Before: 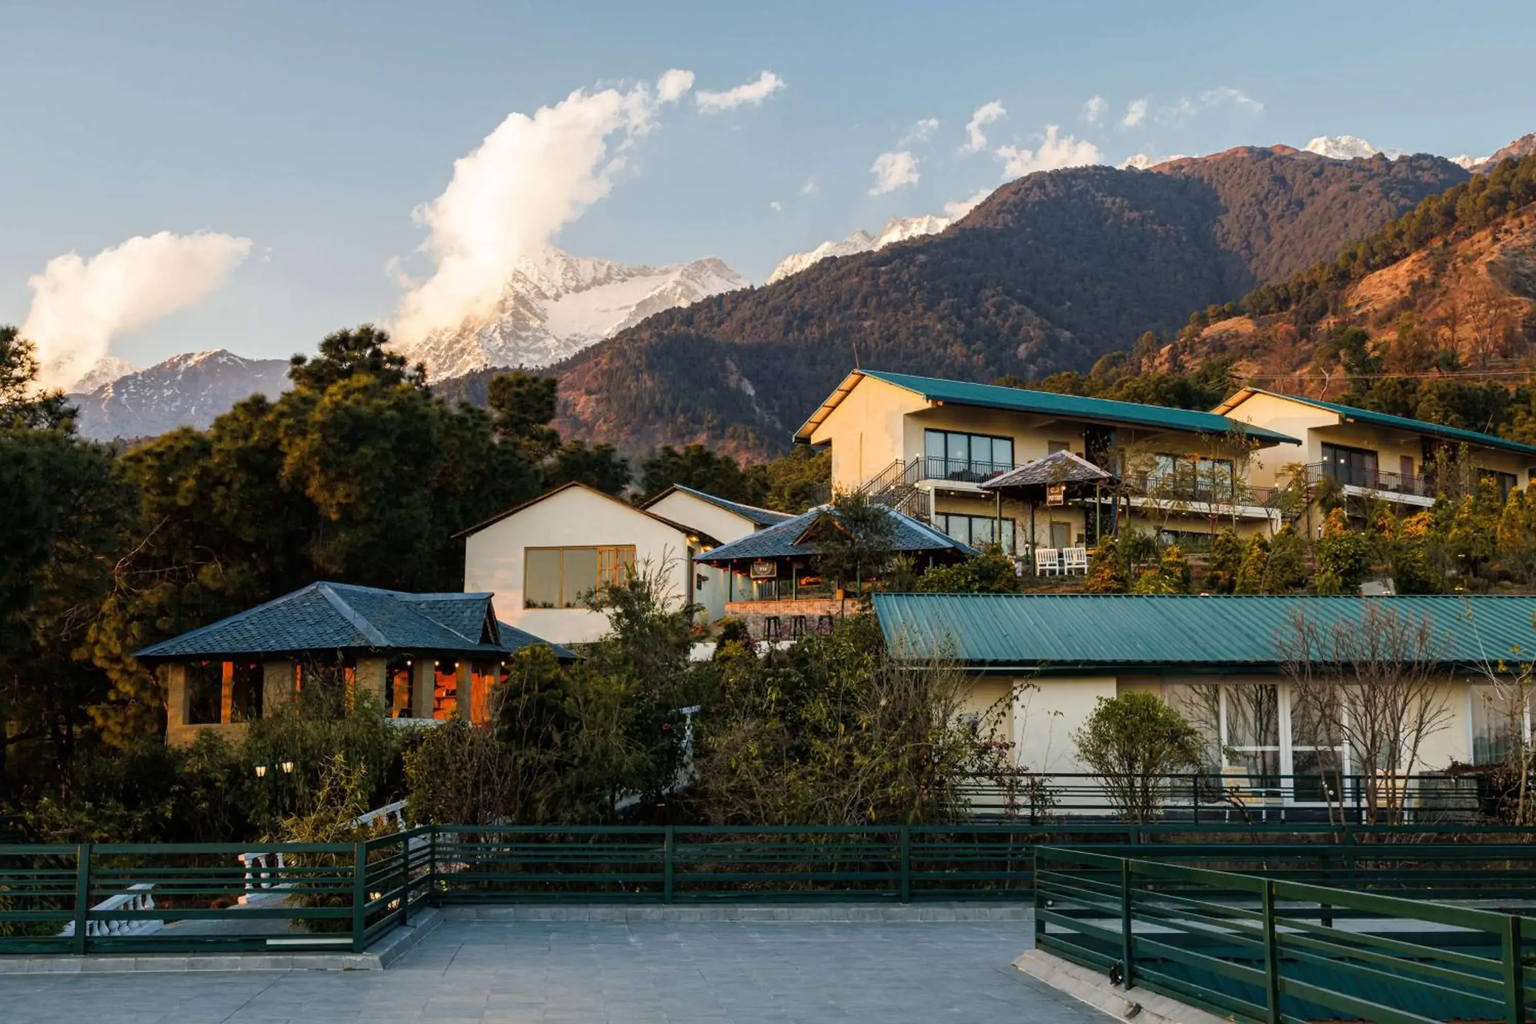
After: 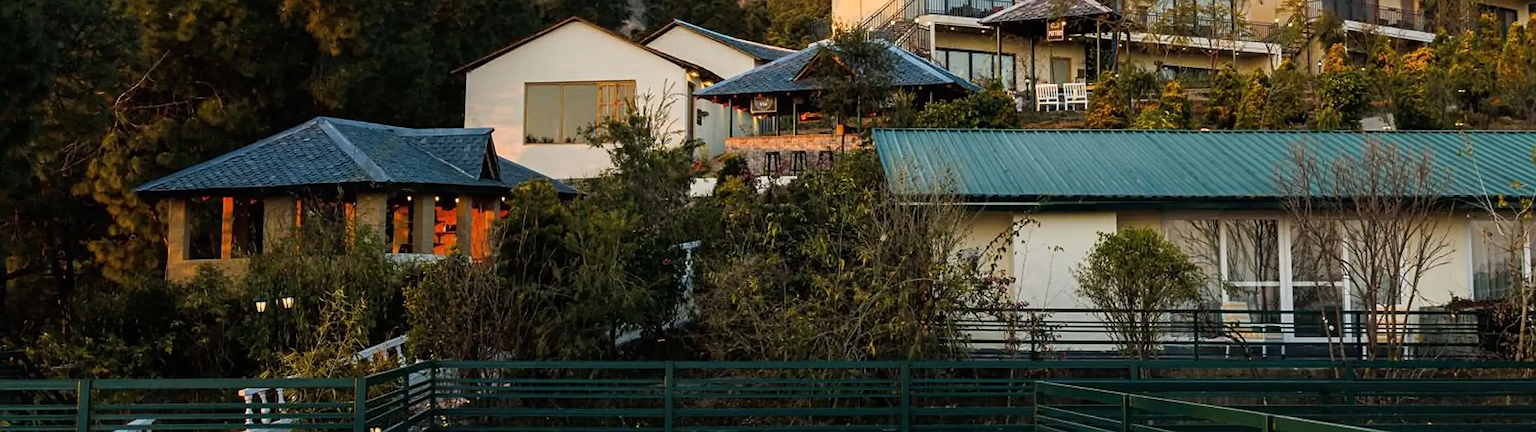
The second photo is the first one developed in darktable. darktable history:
crop: top 45.445%, bottom 12.277%
levels: levels [0, 0.492, 0.984]
sharpen: amount 0.492
